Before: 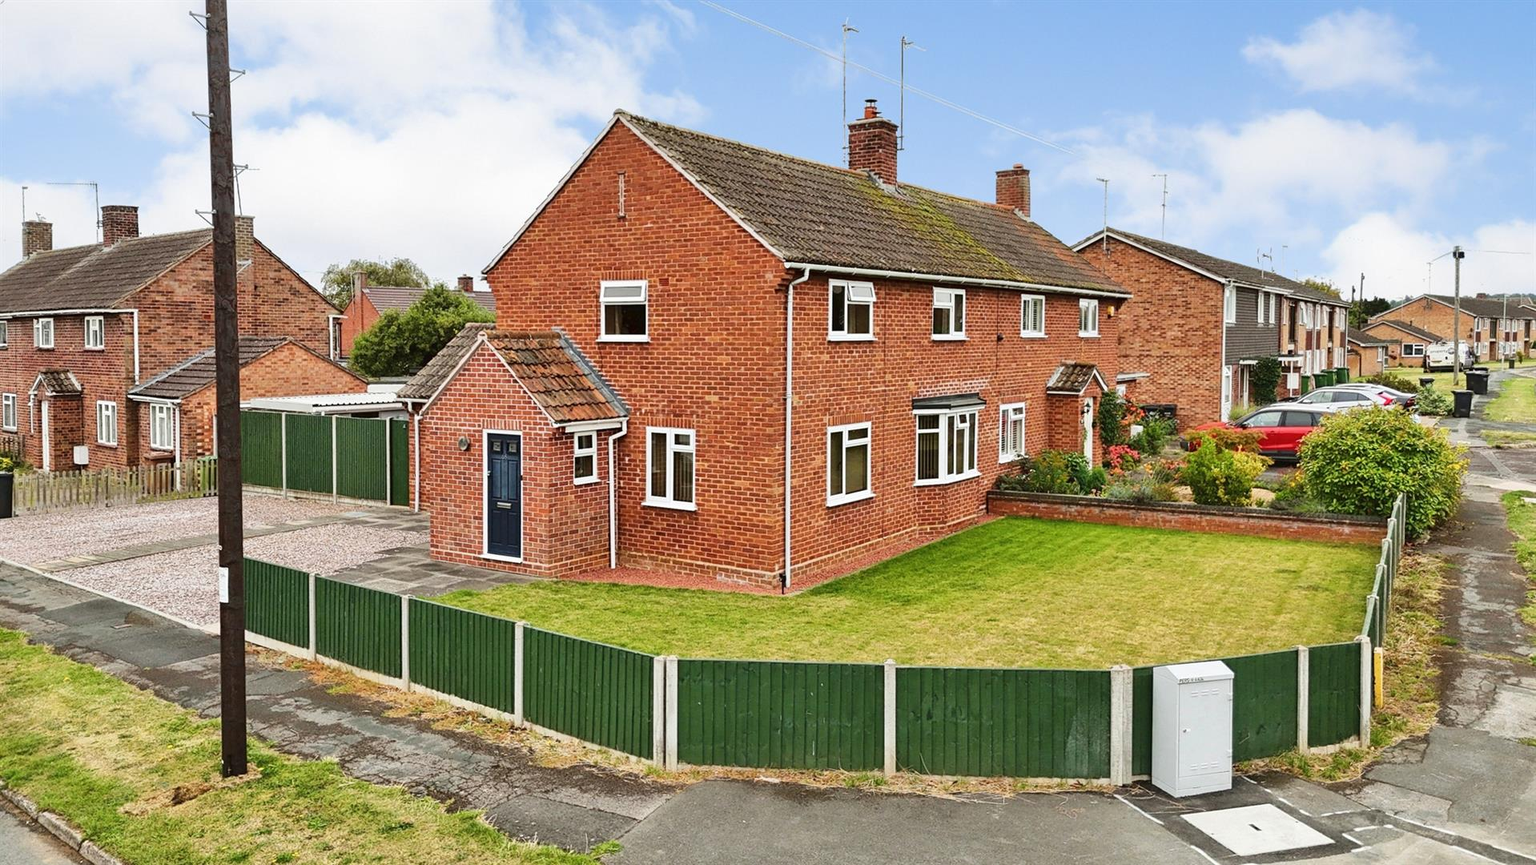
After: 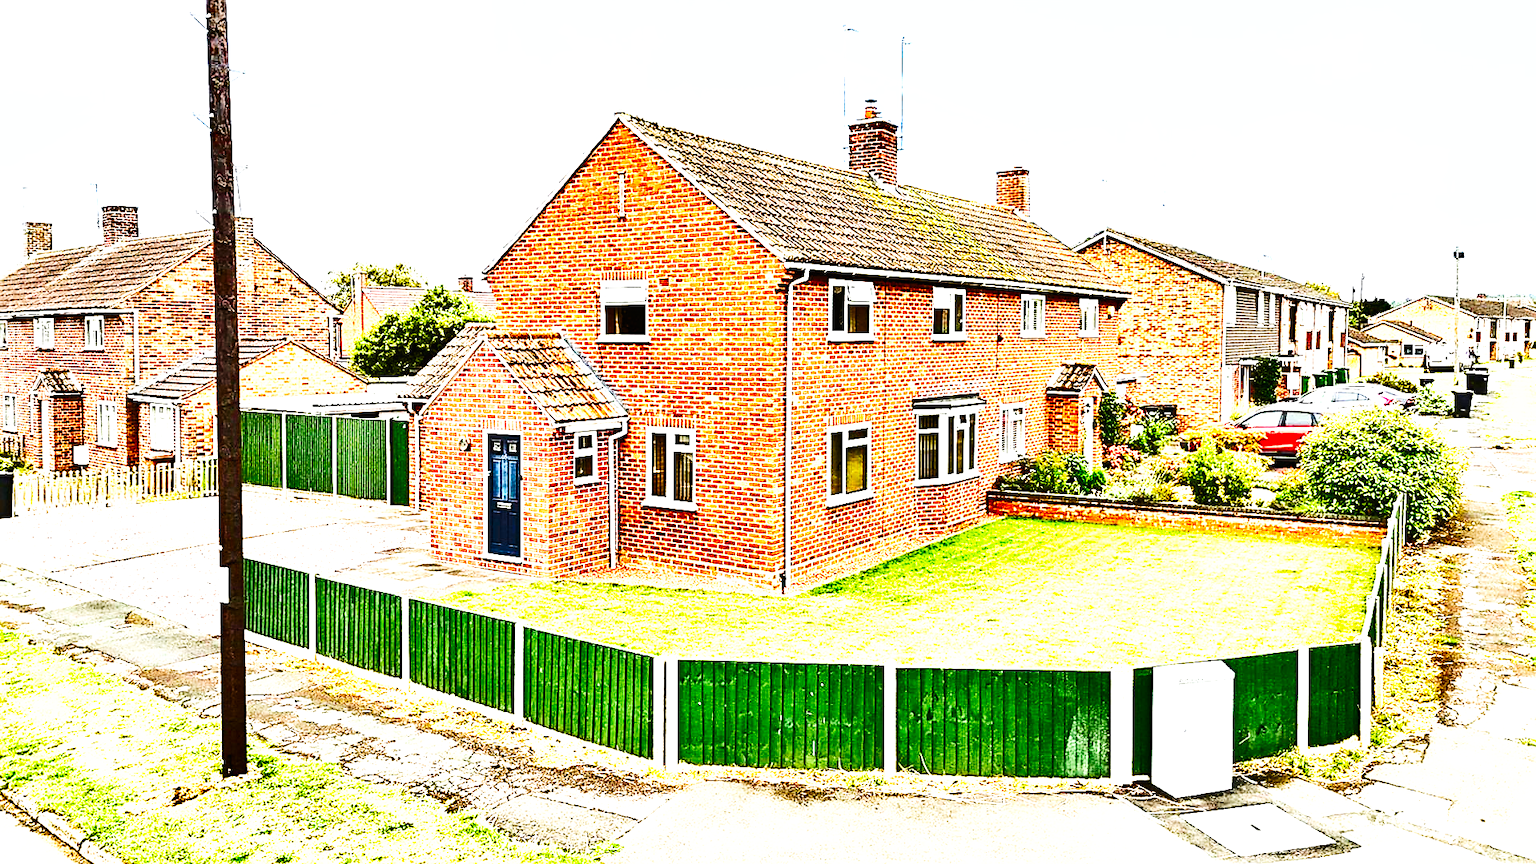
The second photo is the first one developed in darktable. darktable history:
color balance rgb: shadows lift › luminance -20.321%, highlights gain › luminance 14.91%, perceptual saturation grading › global saturation 20%, perceptual saturation grading › highlights -25.296%, perceptual saturation grading › shadows 49.236%, perceptual brilliance grading › global brilliance 20.11%, perceptual brilliance grading › shadows -39.49%
contrast brightness saturation: contrast 0.197, brightness 0.167, saturation 0.216
base curve: curves: ch0 [(0, 0) (0.007, 0.004) (0.027, 0.03) (0.046, 0.07) (0.207, 0.54) (0.442, 0.872) (0.673, 0.972) (1, 1)], preserve colors none
shadows and highlights: white point adjustment 1, soften with gaussian
tone equalizer: -8 EV -0.383 EV, -7 EV -0.36 EV, -6 EV -0.352 EV, -5 EV -0.236 EV, -3 EV 0.207 EV, -2 EV 0.327 EV, -1 EV 0.39 EV, +0 EV 0.43 EV, edges refinement/feathering 500, mask exposure compensation -1.57 EV, preserve details guided filter
exposure: black level correction 0.001, exposure 0.499 EV, compensate exposure bias true, compensate highlight preservation false
sharpen: on, module defaults
